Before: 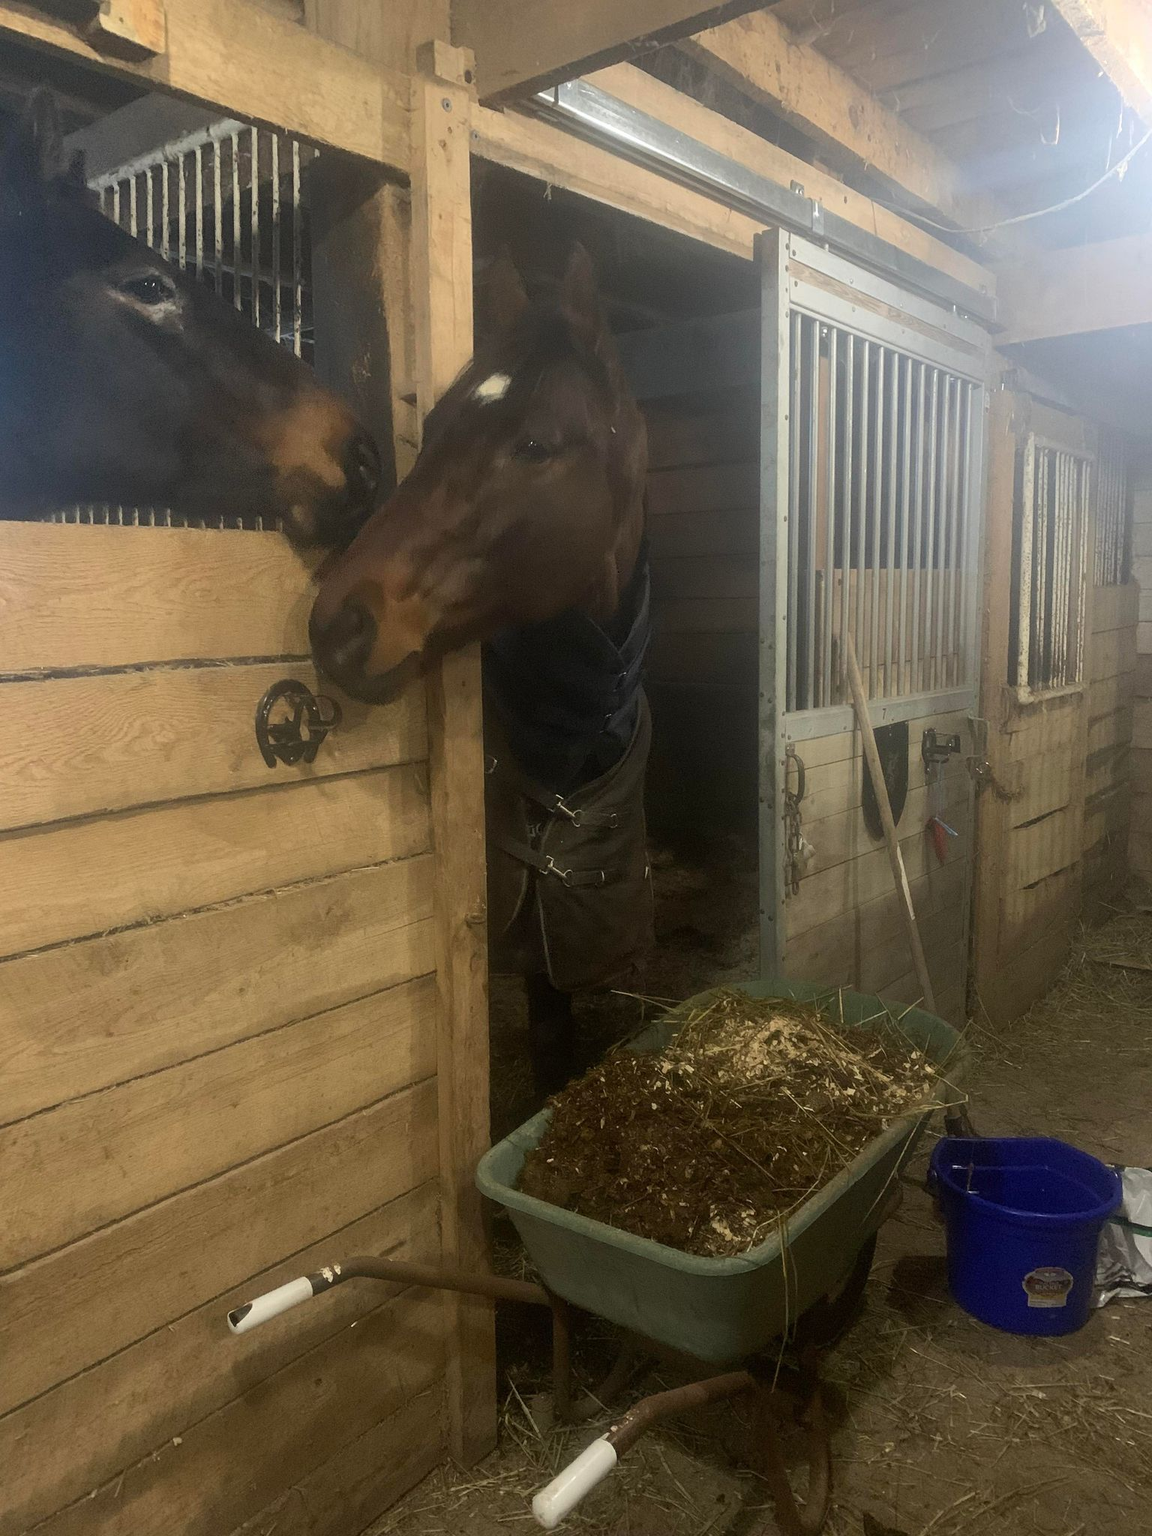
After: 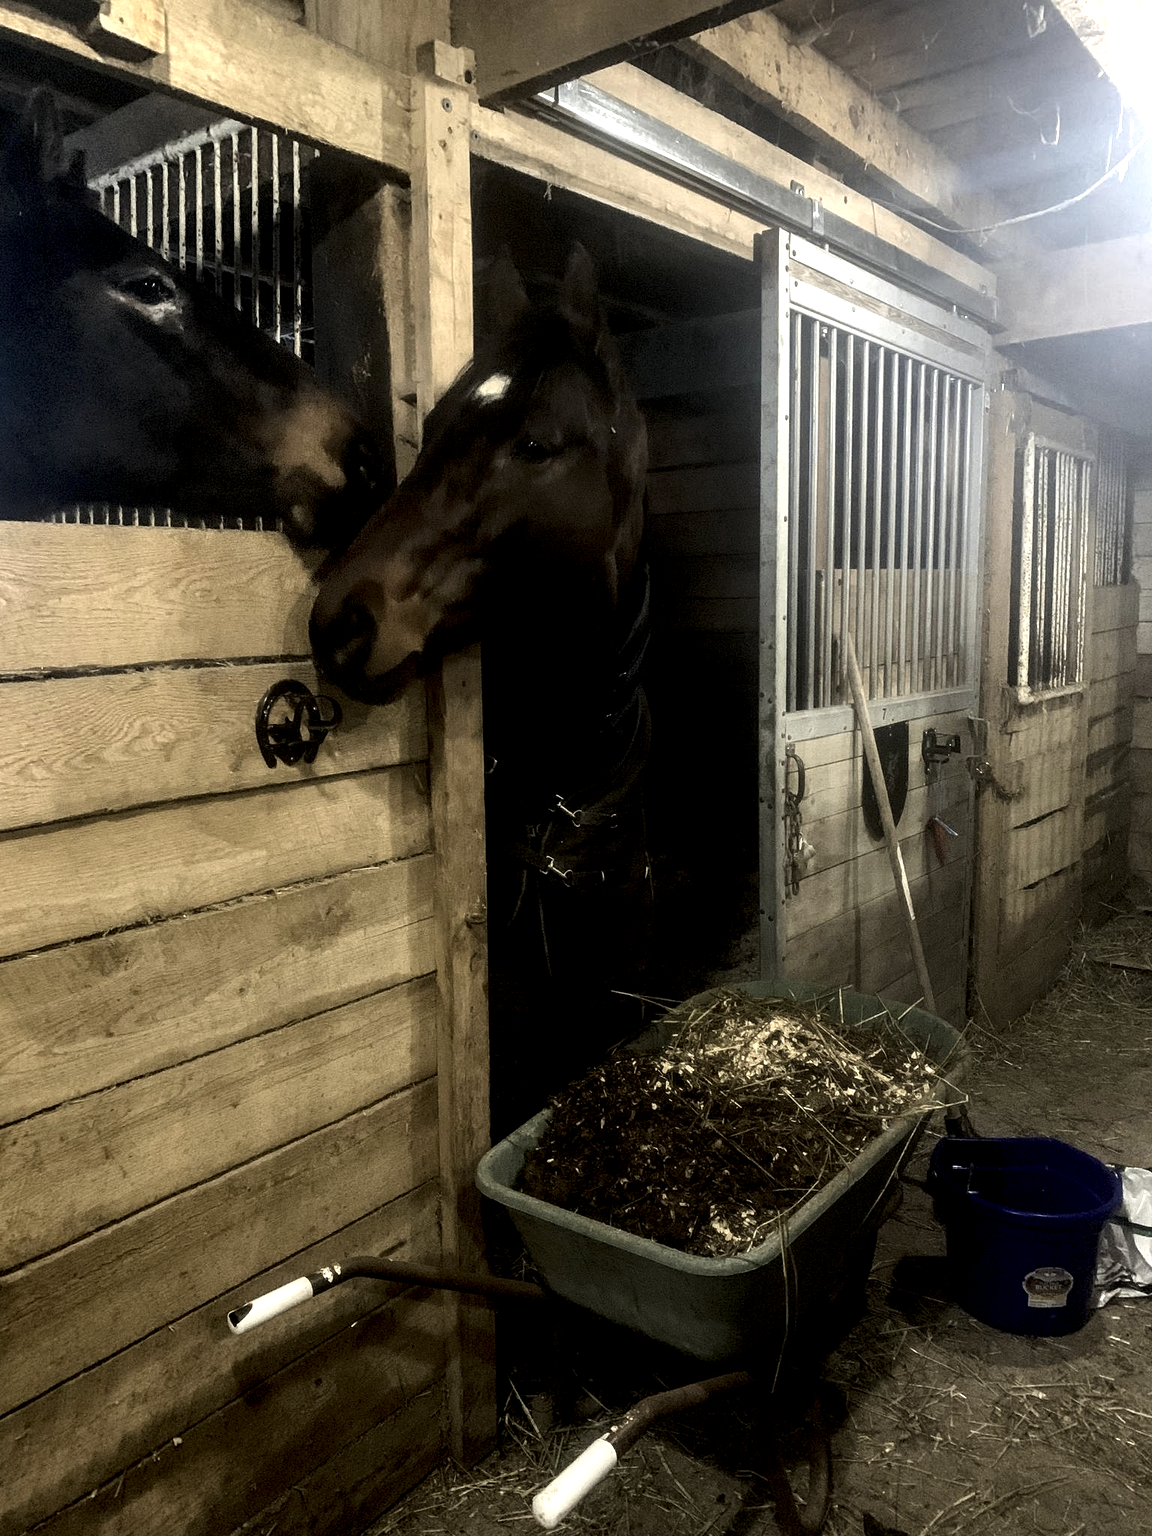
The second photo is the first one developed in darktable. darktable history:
color zones: curves: ch0 [(0.25, 0.5) (0.463, 0.627) (0.484, 0.637) (0.75, 0.5)]
rgb primaries: tint hue 2.68°, red hue 0.22, green purity 1.22, blue purity 1.19
color calibration: illuminant same as pipeline (D50), adaptation none (bypass), gamut compression 1.72
exposure: black level correction -0.016, exposure -1.018 EV
local contrast: highlights 115%, shadows 42%, detail 293%
